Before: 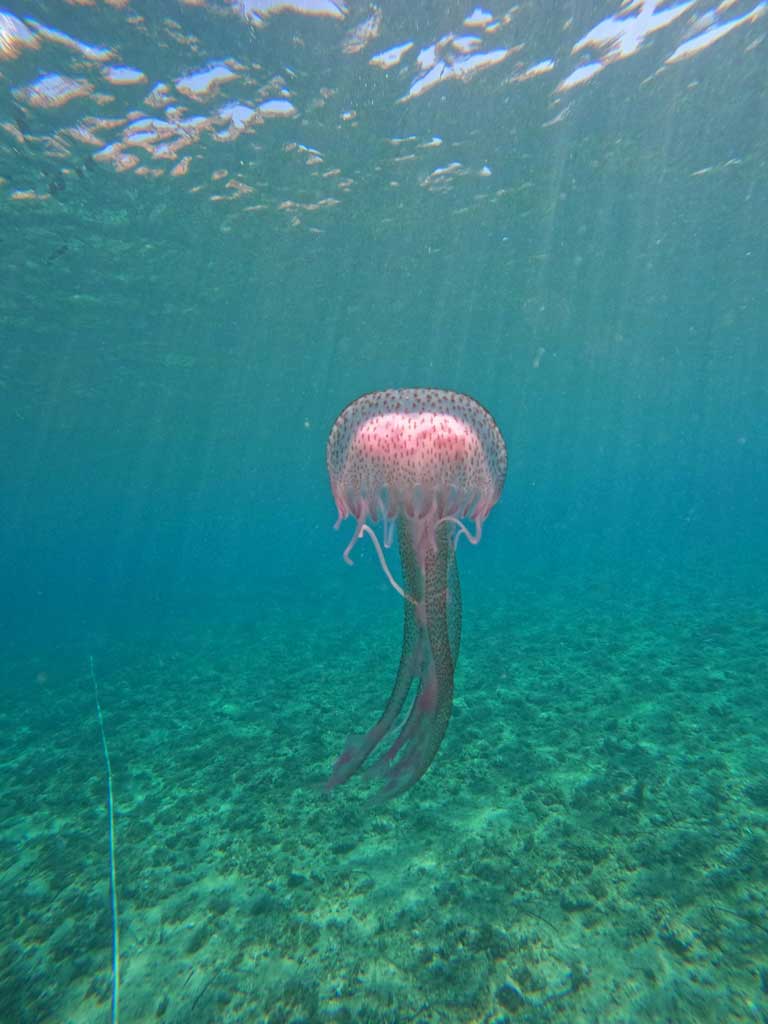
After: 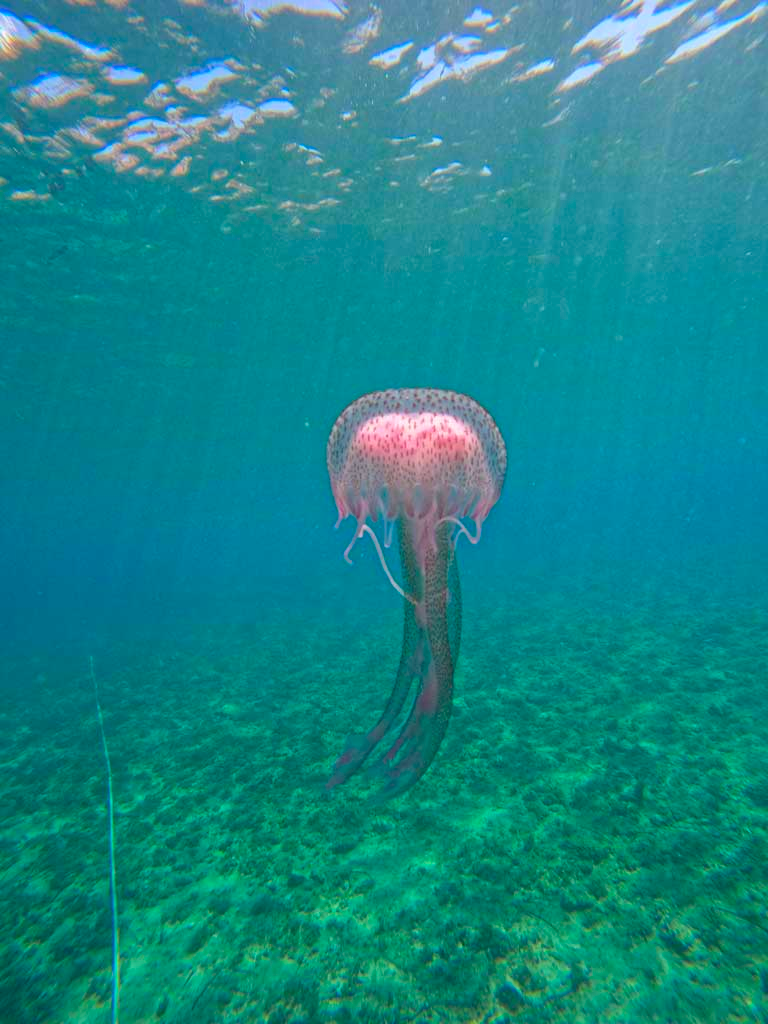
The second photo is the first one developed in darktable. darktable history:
color balance rgb: global offset › chroma 0.057%, global offset › hue 253.99°, linear chroma grading › global chroma 9.824%, perceptual saturation grading › global saturation 25.326%, global vibrance 9.721%
